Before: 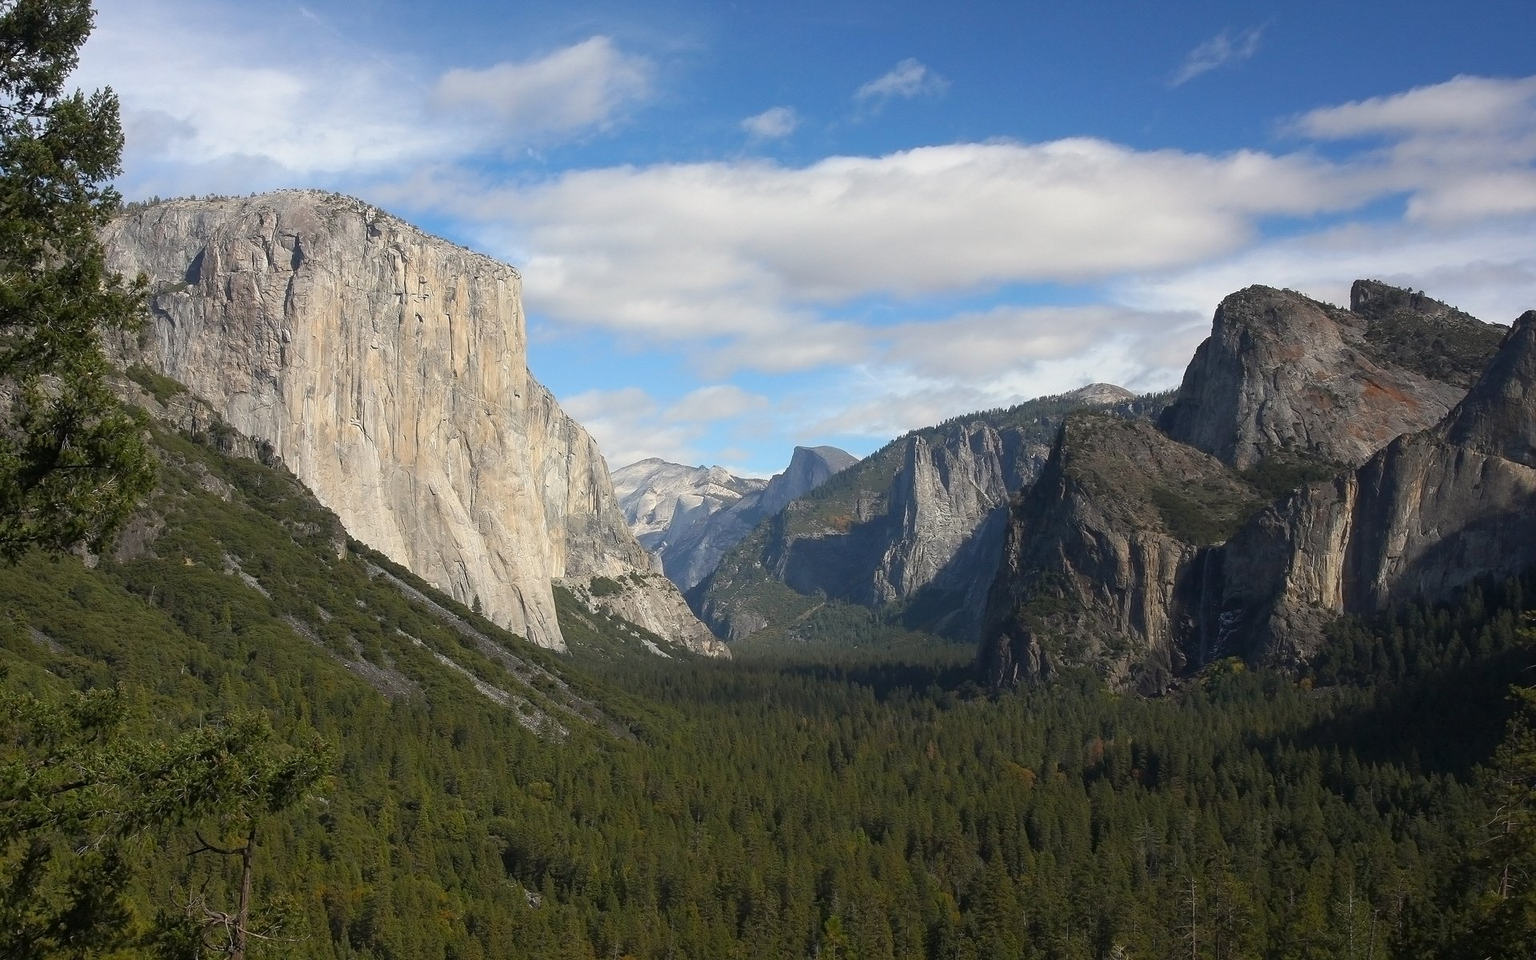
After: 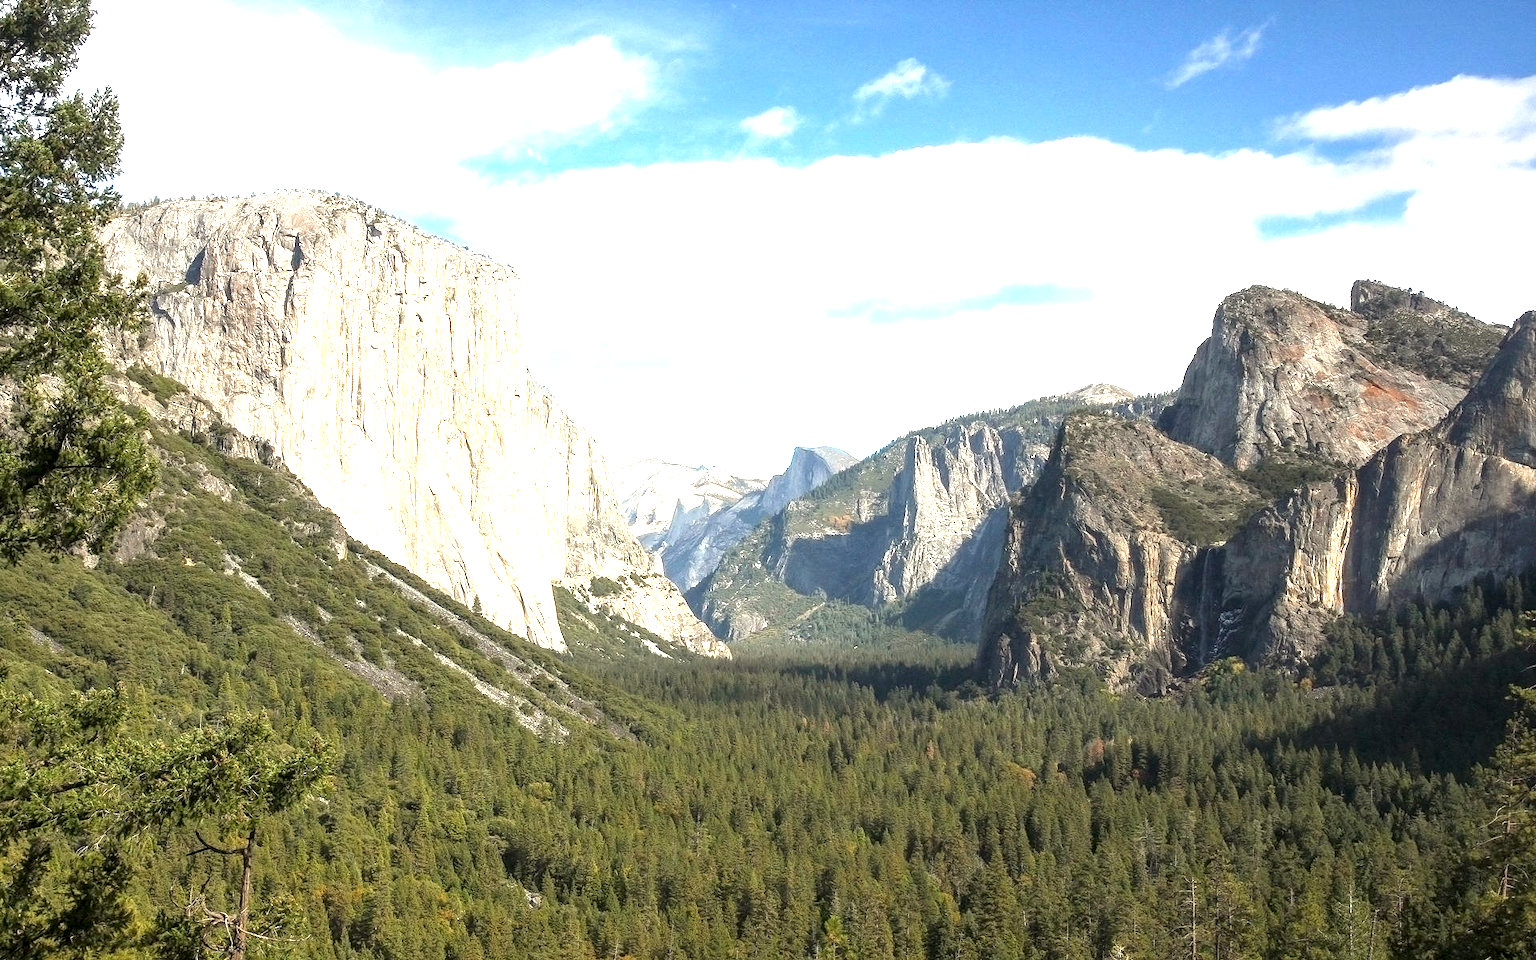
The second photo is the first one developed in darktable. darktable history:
exposure: black level correction 0, exposure 1.625 EV, compensate exposure bias true, compensate highlight preservation false
white balance: red 1.029, blue 0.92
local contrast: detail 150%
